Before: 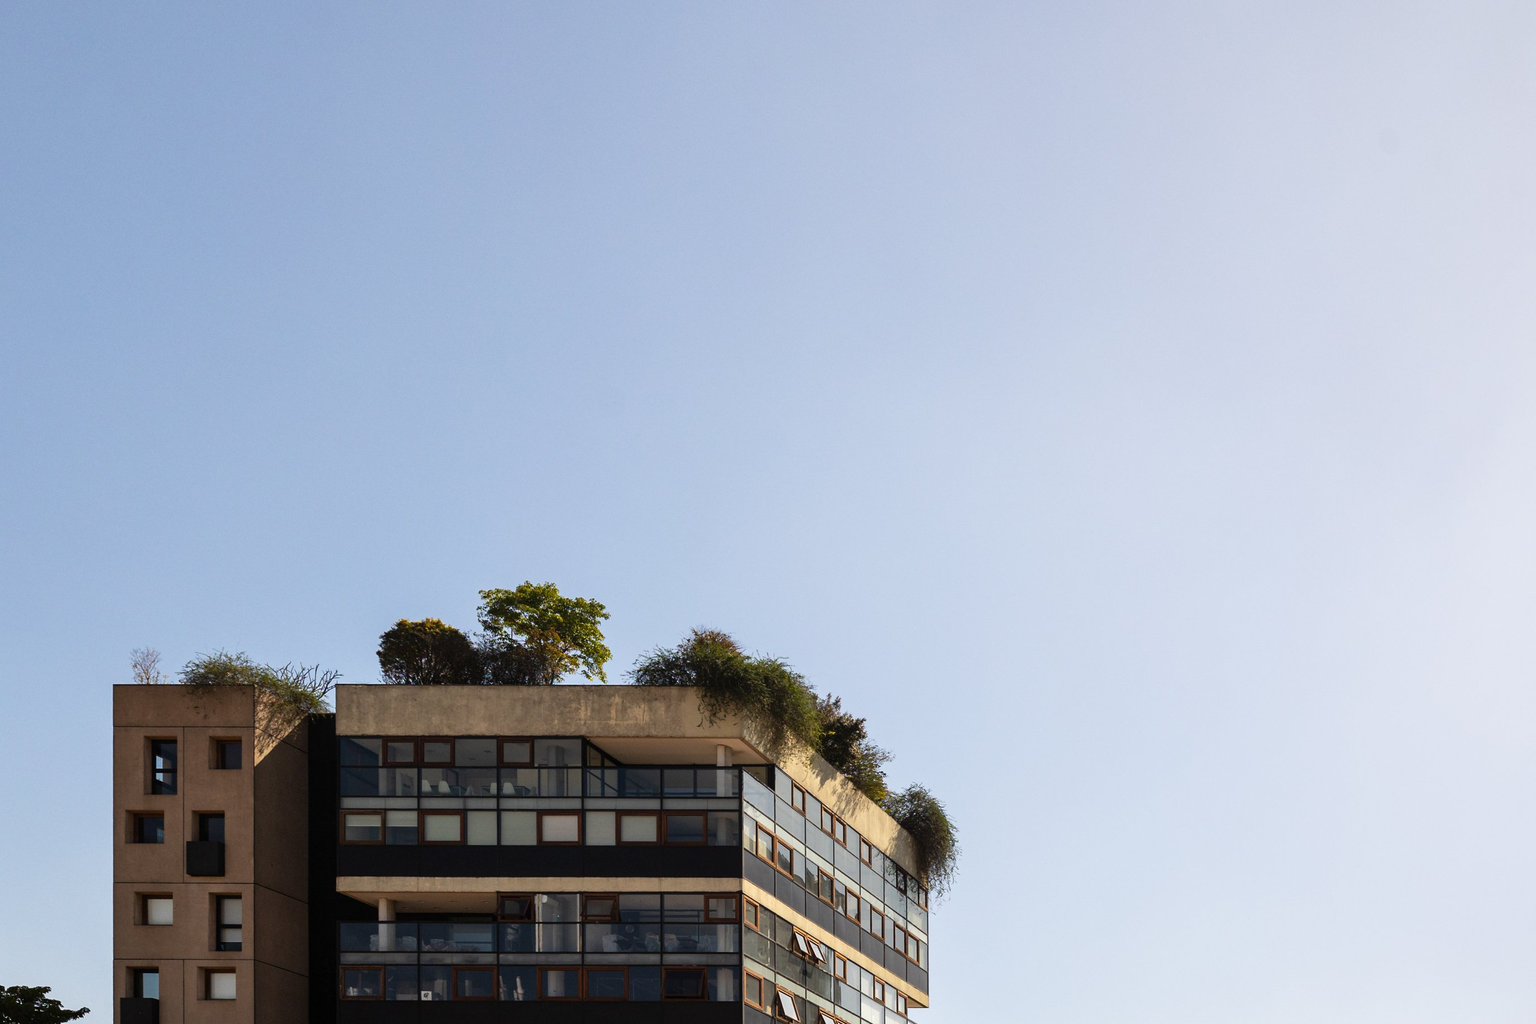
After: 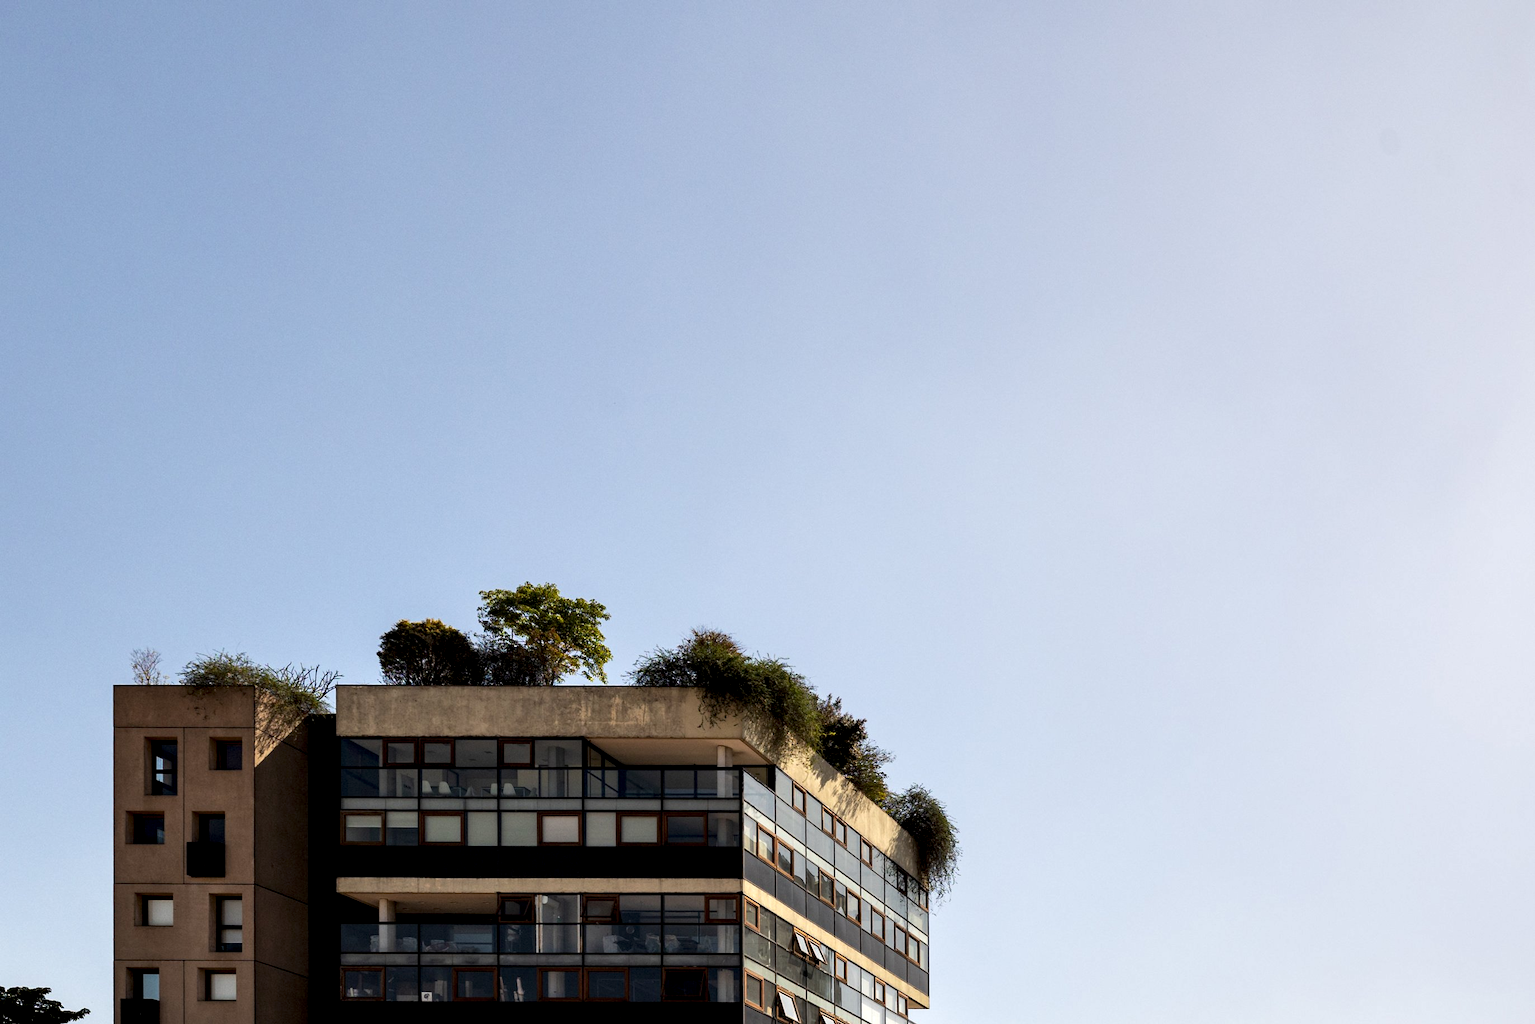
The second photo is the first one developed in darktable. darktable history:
local contrast: highlights 126%, shadows 132%, detail 138%, midtone range 0.254
